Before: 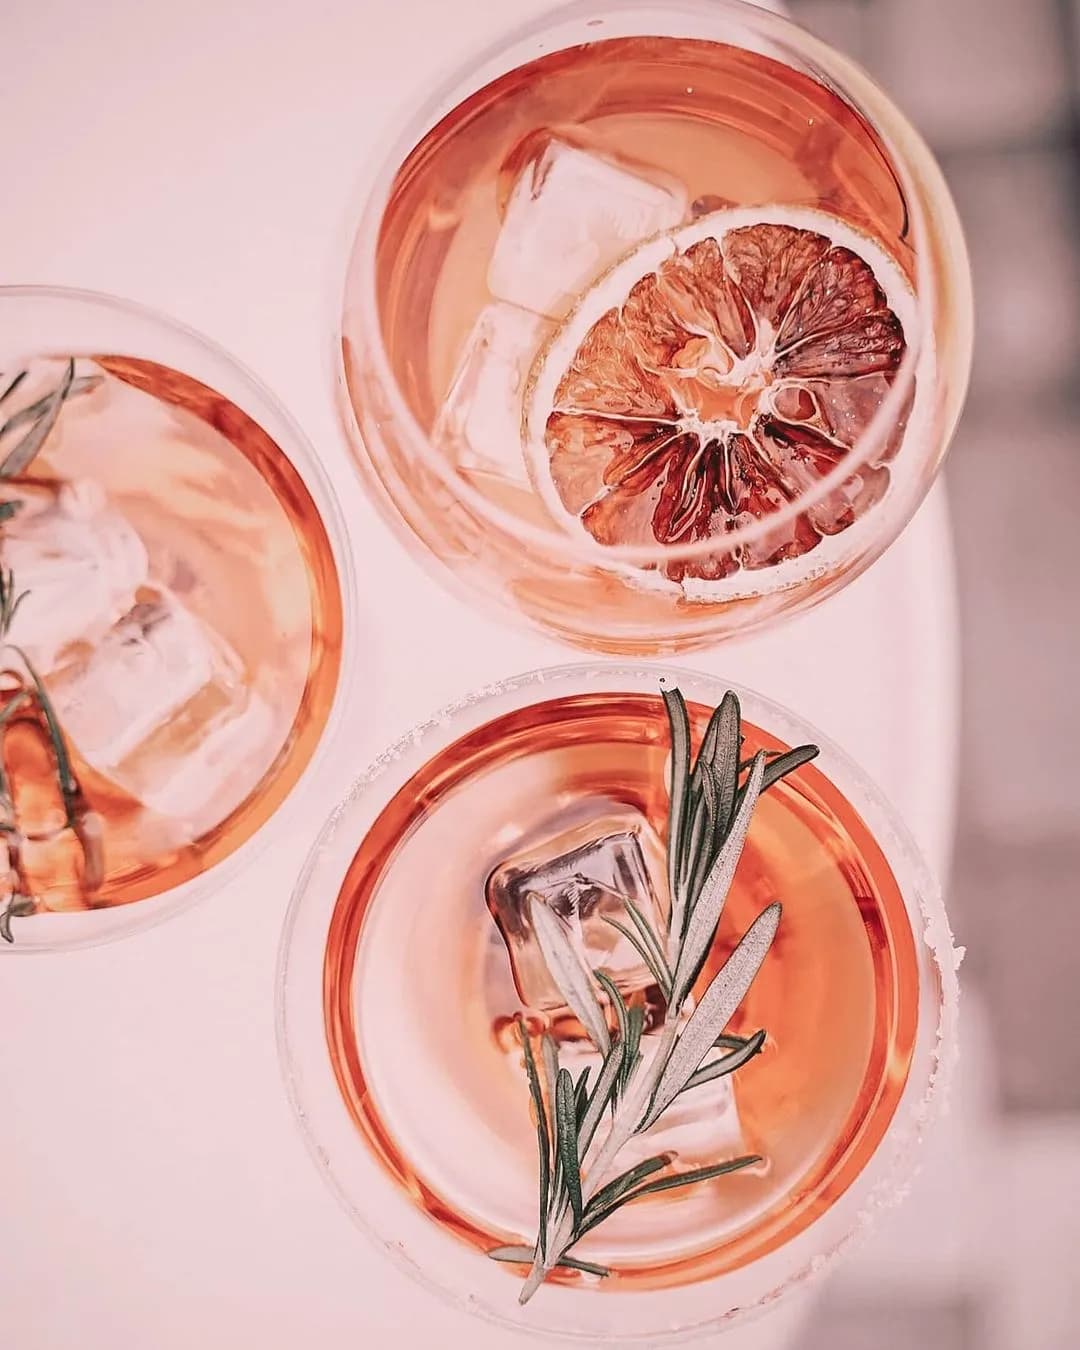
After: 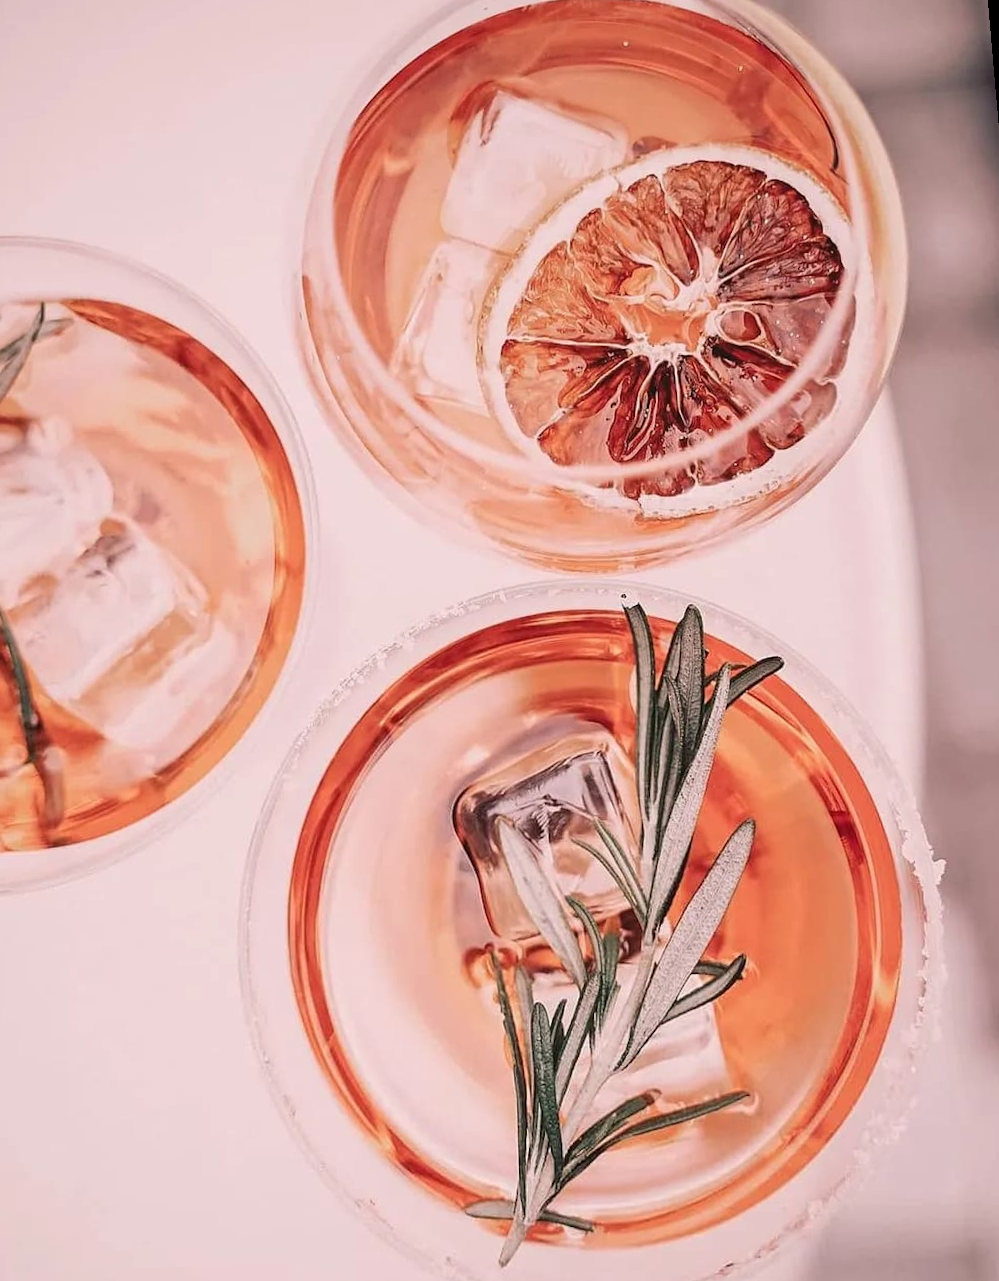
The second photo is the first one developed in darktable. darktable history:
color zones: curves: ch0 [(0.25, 0.5) (0.423, 0.5) (0.443, 0.5) (0.521, 0.756) (0.568, 0.5) (0.576, 0.5) (0.75, 0.5)]; ch1 [(0.25, 0.5) (0.423, 0.5) (0.443, 0.5) (0.539, 0.873) (0.624, 0.565) (0.631, 0.5) (0.75, 0.5)]
rotate and perspective: rotation -1.68°, lens shift (vertical) -0.146, crop left 0.049, crop right 0.912, crop top 0.032, crop bottom 0.96
